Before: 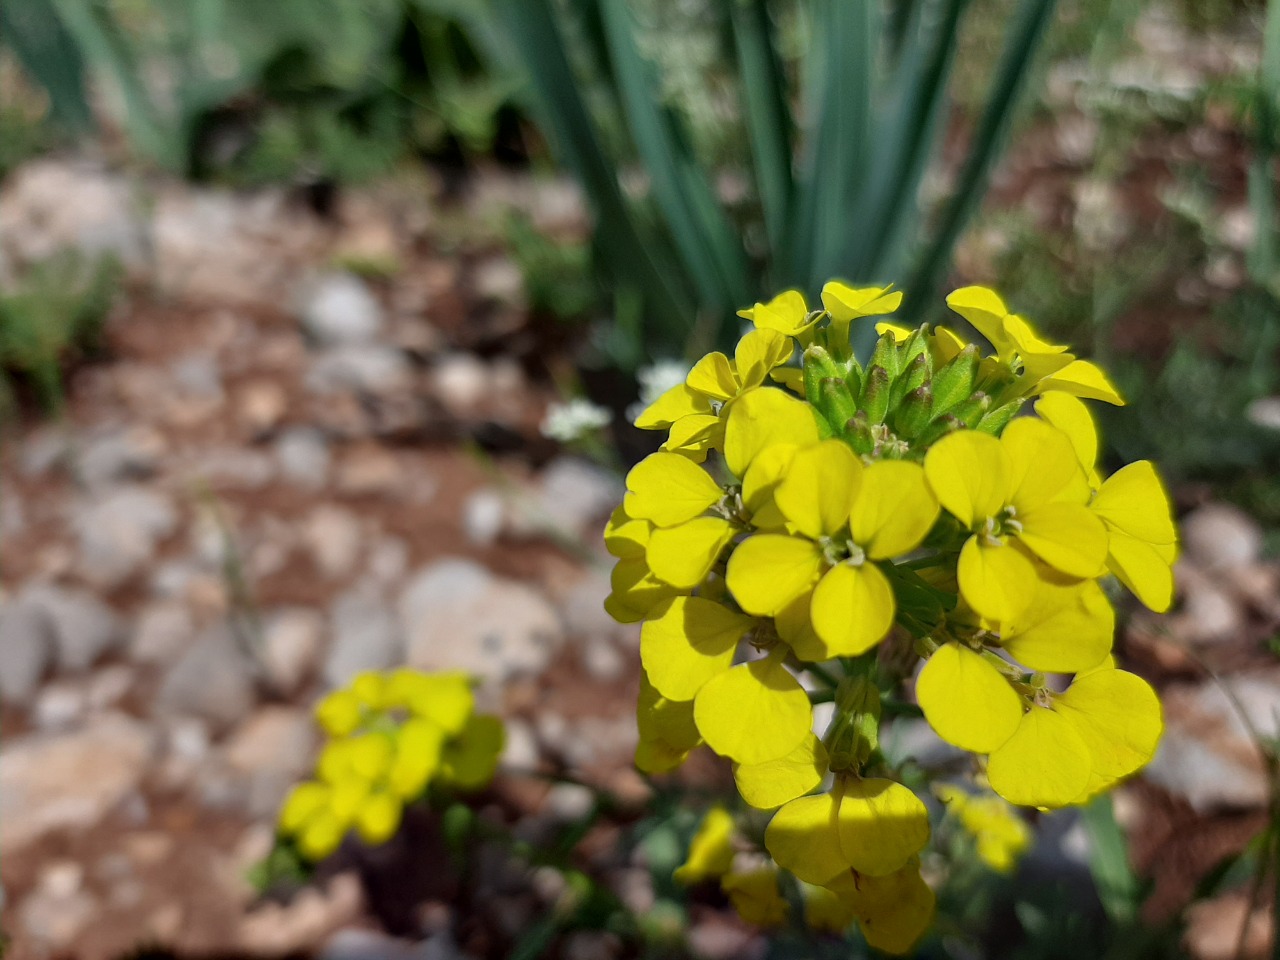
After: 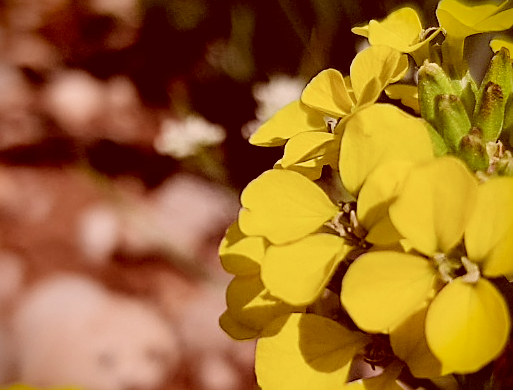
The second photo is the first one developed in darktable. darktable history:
vignetting: fall-off start 89.19%, fall-off radius 43.67%, saturation 0.379, width/height ratio 1.166, dithering 8-bit output
sharpen: on, module defaults
color correction: highlights a* 9.53, highlights b* 8.47, shadows a* 39.64, shadows b* 39.62, saturation 0.77
crop: left 30.108%, top 29.495%, right 29.744%, bottom 29.792%
filmic rgb: black relative exposure -7.65 EV, white relative exposure 4.56 EV, threshold 5.98 EV, hardness 3.61, contrast 1.246, enable highlight reconstruction true
exposure: black level correction 0.007, exposure 0.157 EV, compensate highlight preservation false
